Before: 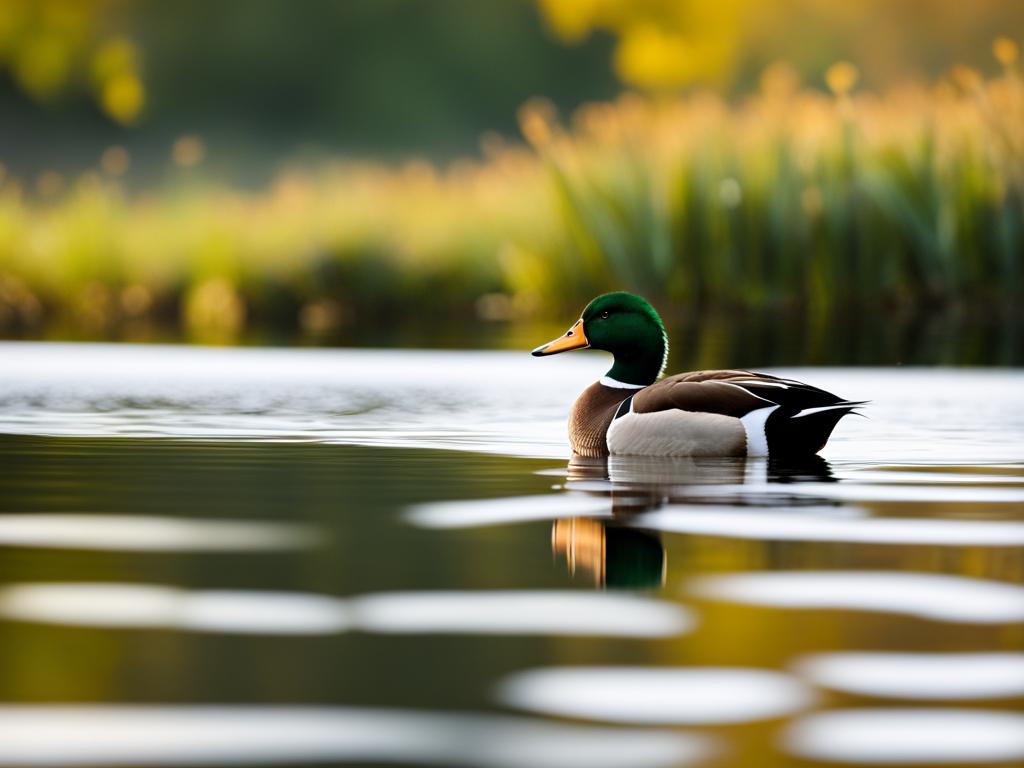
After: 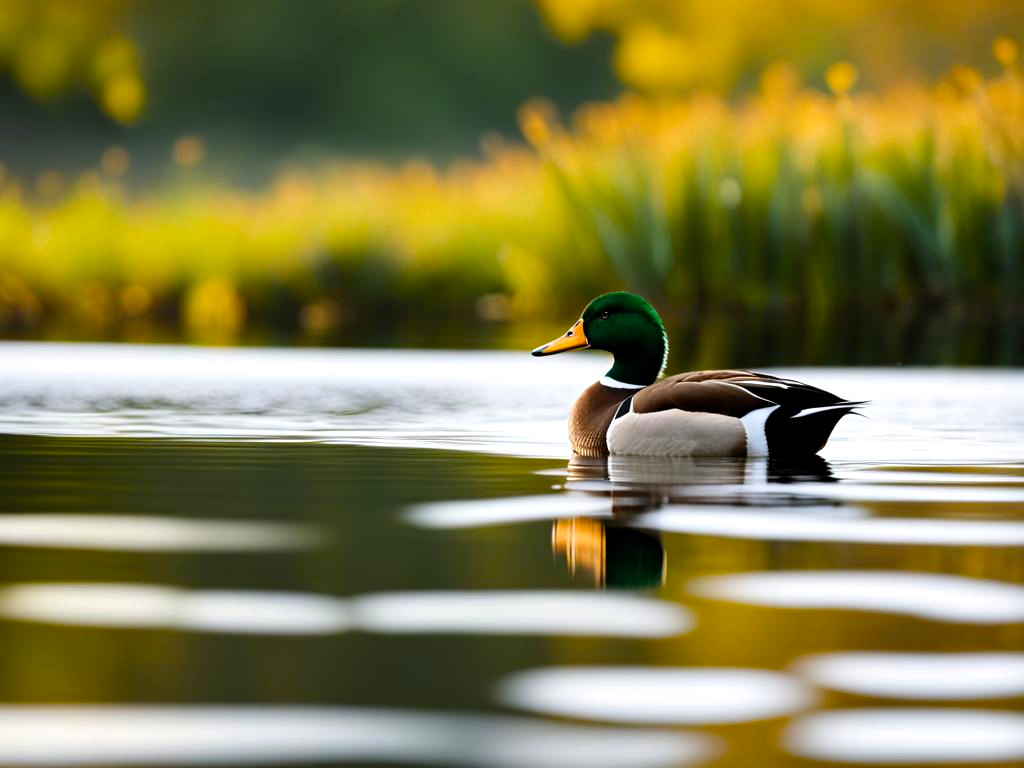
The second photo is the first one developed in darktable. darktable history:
color balance rgb: shadows lift › chroma 0.772%, shadows lift › hue 110.86°, perceptual saturation grading › global saturation 25.088%, contrast 4.768%
